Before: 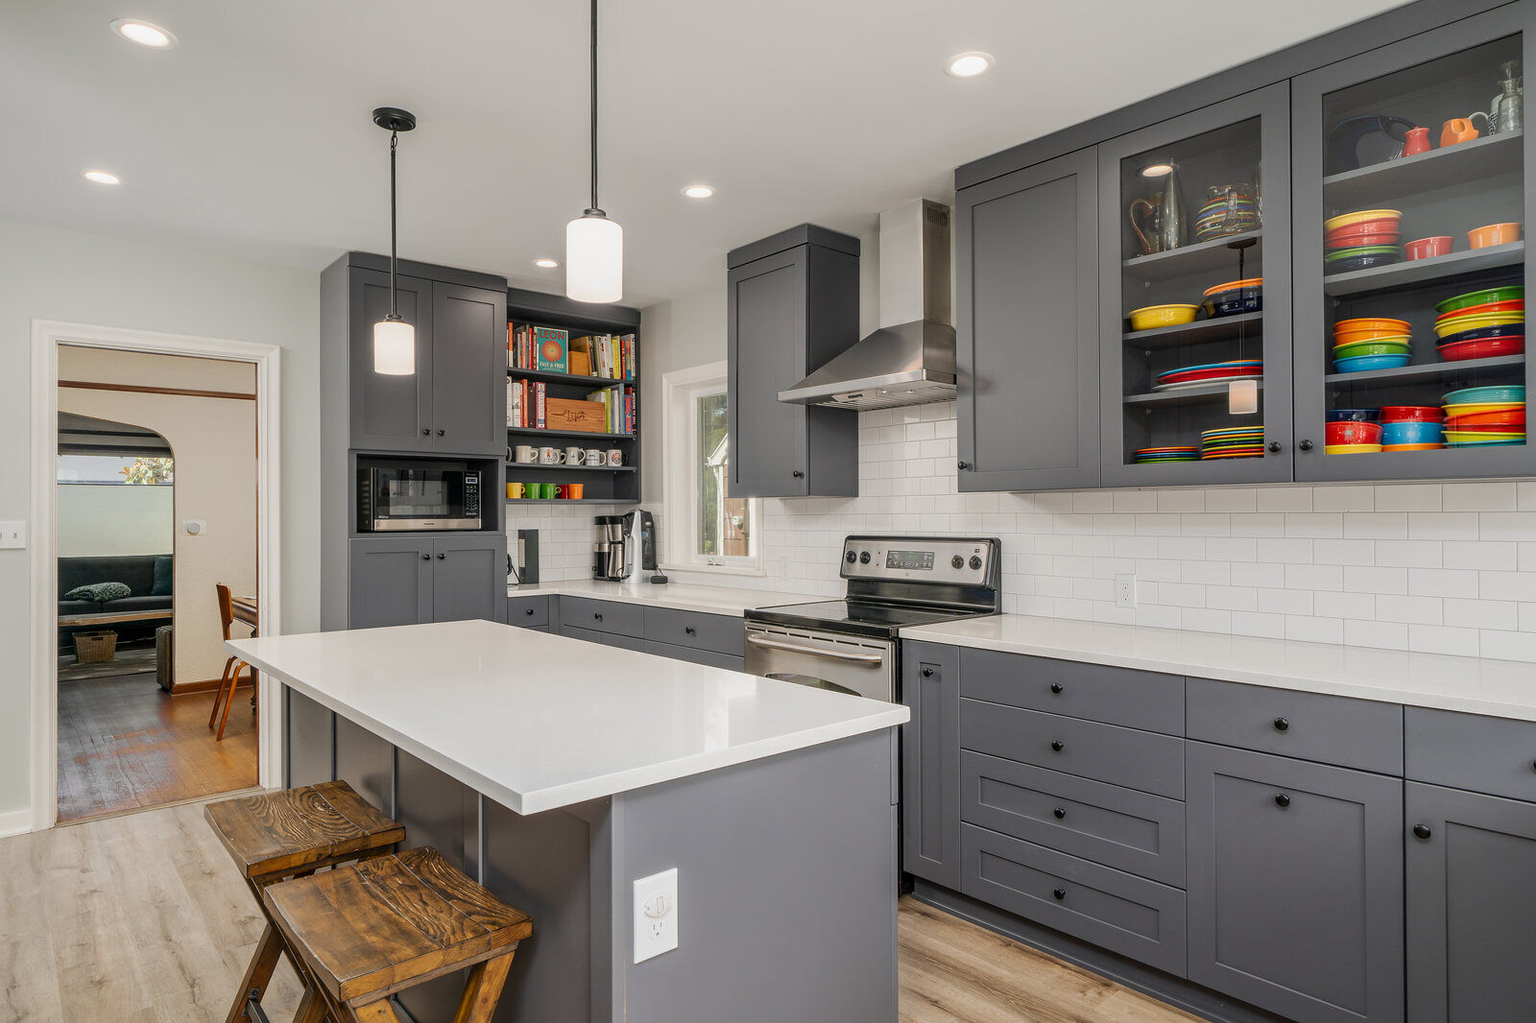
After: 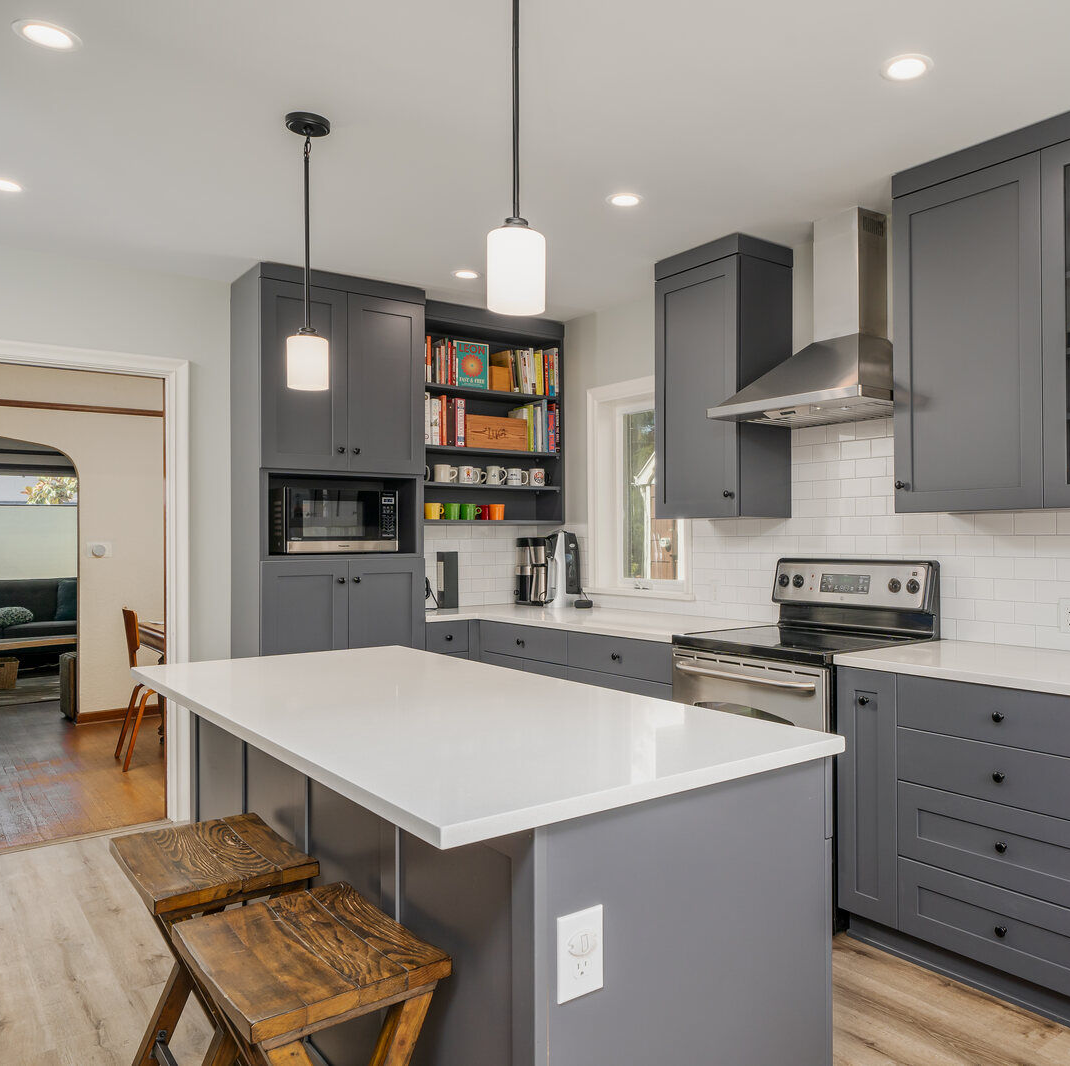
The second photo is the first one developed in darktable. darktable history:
crop and rotate: left 6.445%, right 26.68%
